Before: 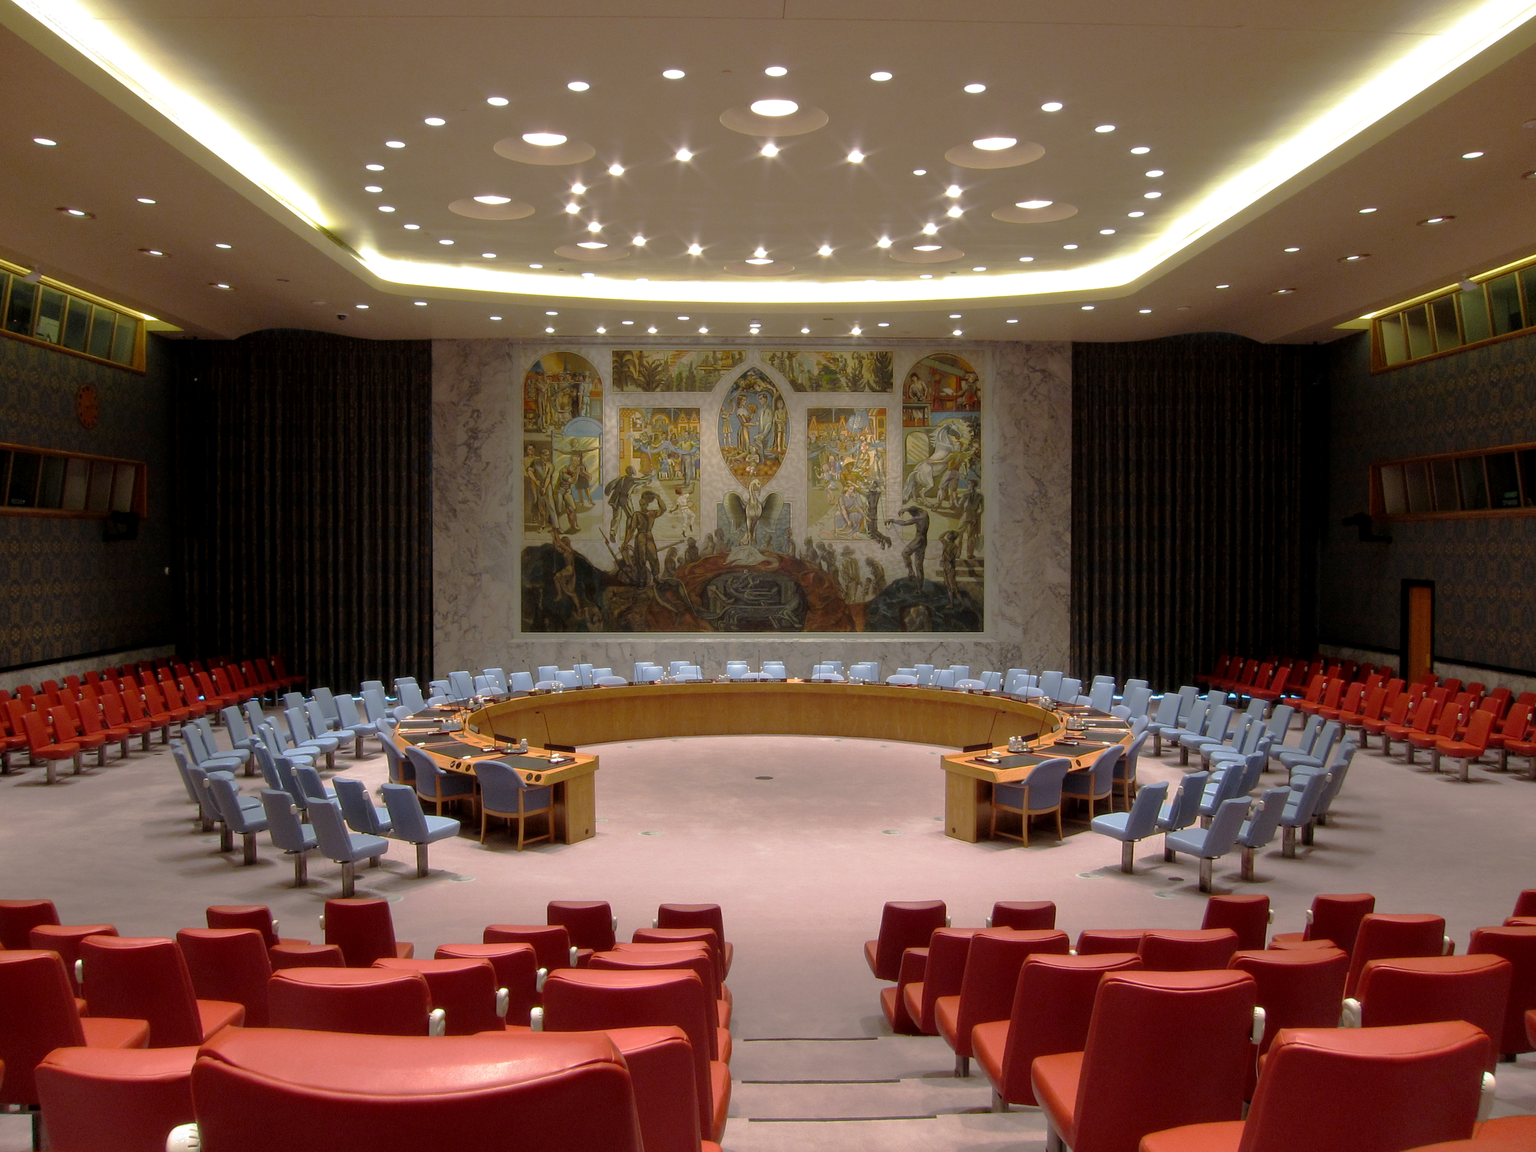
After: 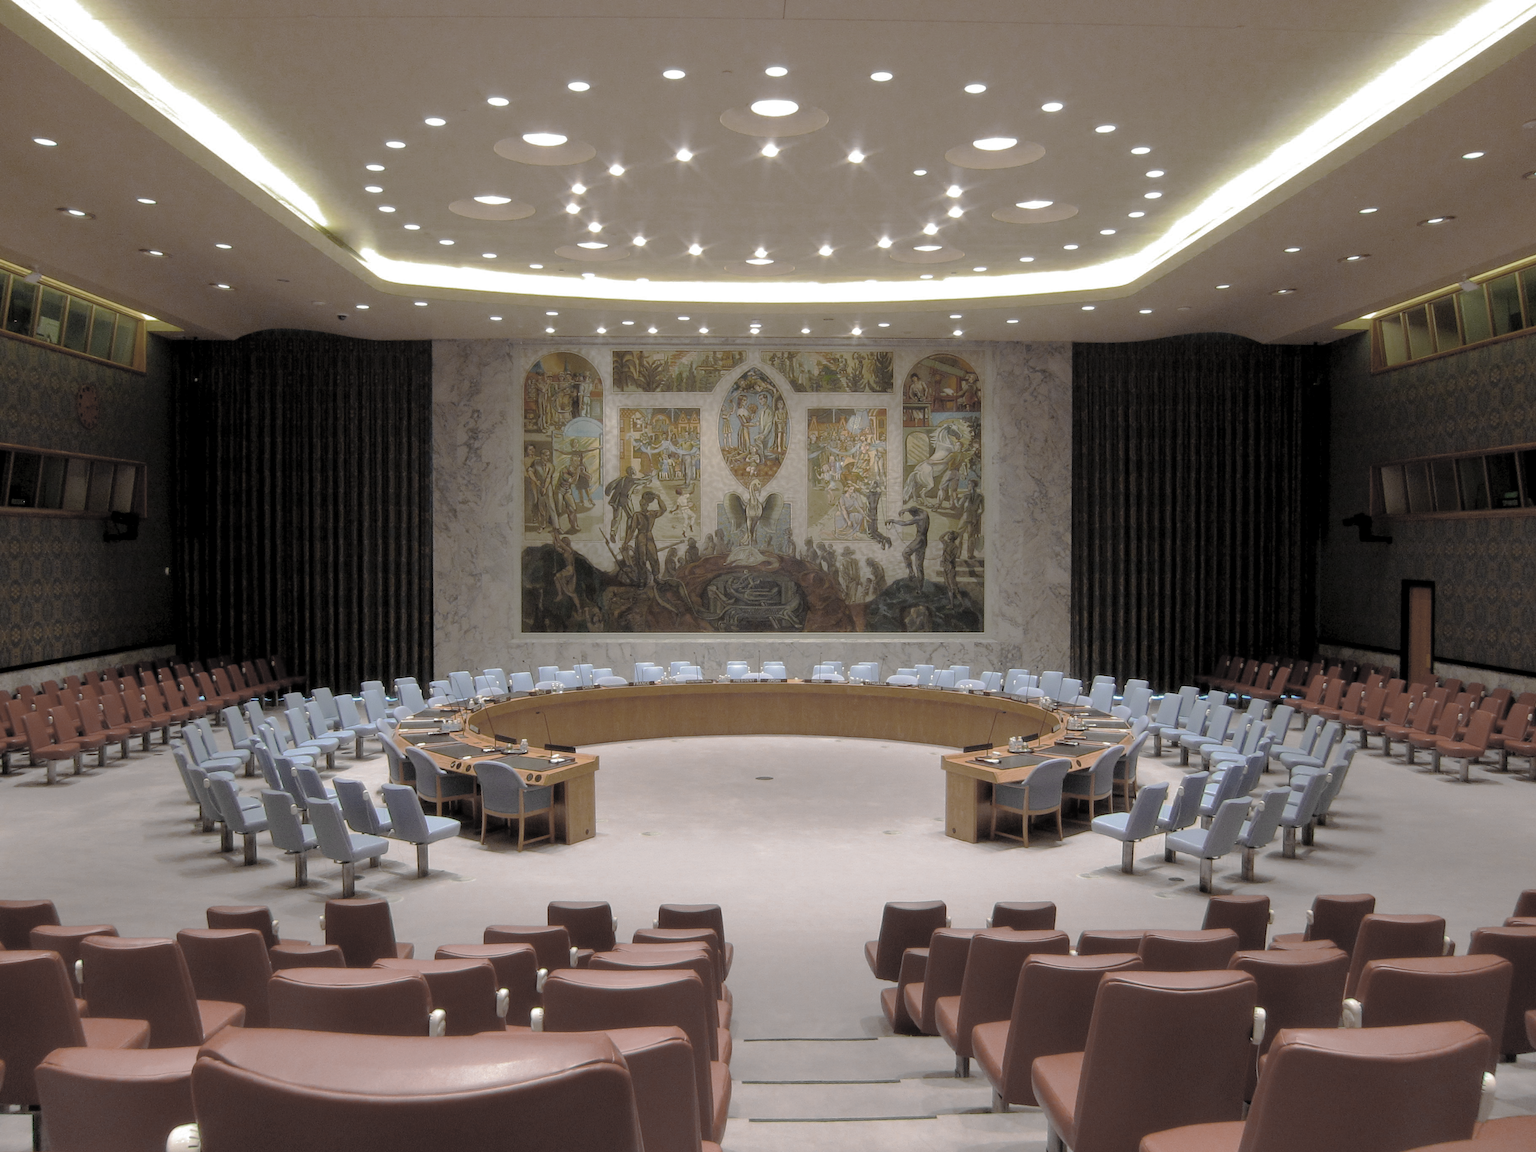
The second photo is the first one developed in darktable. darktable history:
color zones: curves: ch0 [(0, 0.487) (0.241, 0.395) (0.434, 0.373) (0.658, 0.412) (0.838, 0.487)]; ch1 [(0, 0) (0.053, 0.053) (0.211, 0.202) (0.579, 0.259) (0.781, 0.241)]
contrast brightness saturation: contrast 0.07, brightness 0.18, saturation 0.4
